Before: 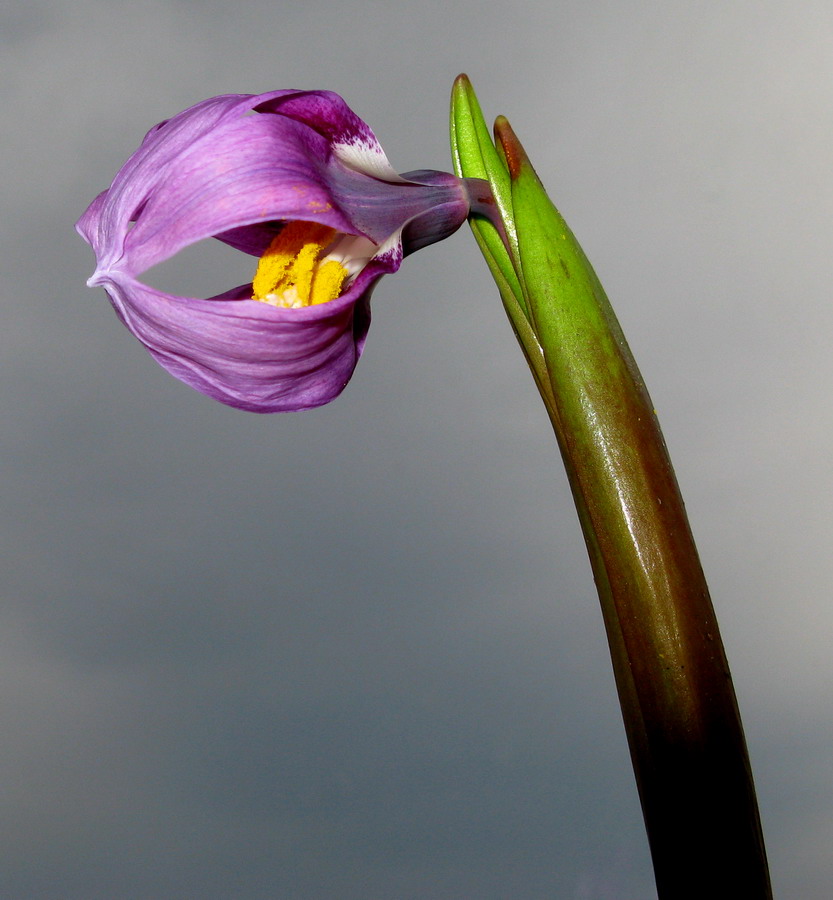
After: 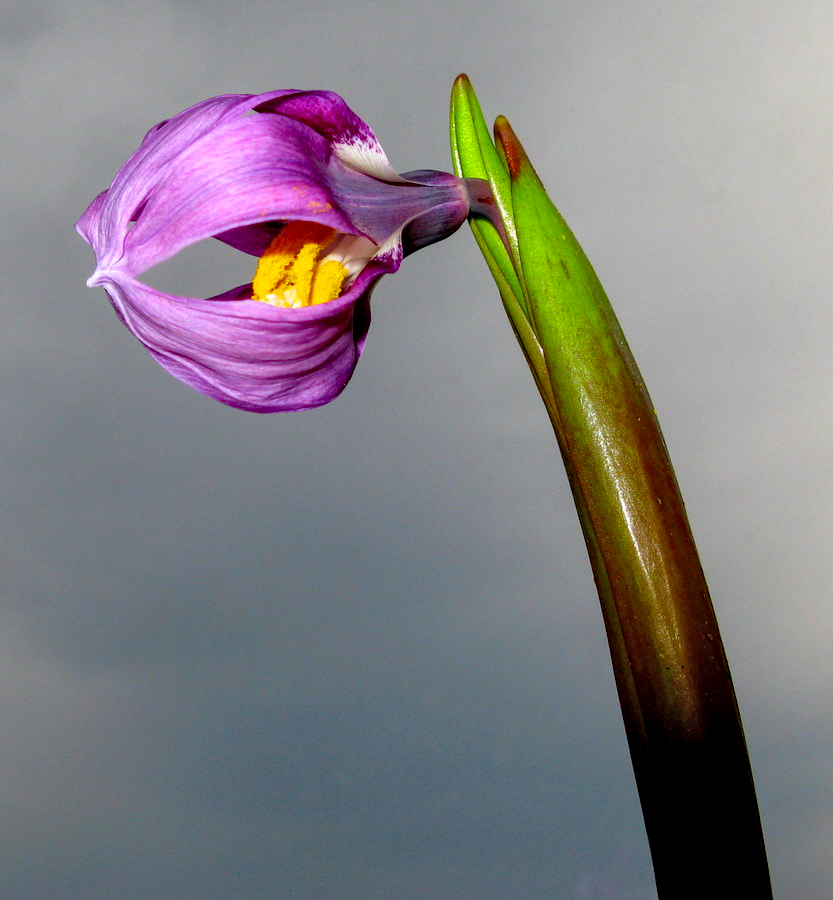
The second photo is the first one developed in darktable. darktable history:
contrast brightness saturation: brightness 0.087, saturation 0.19
haze removal: compatibility mode true, adaptive false
local contrast: on, module defaults
